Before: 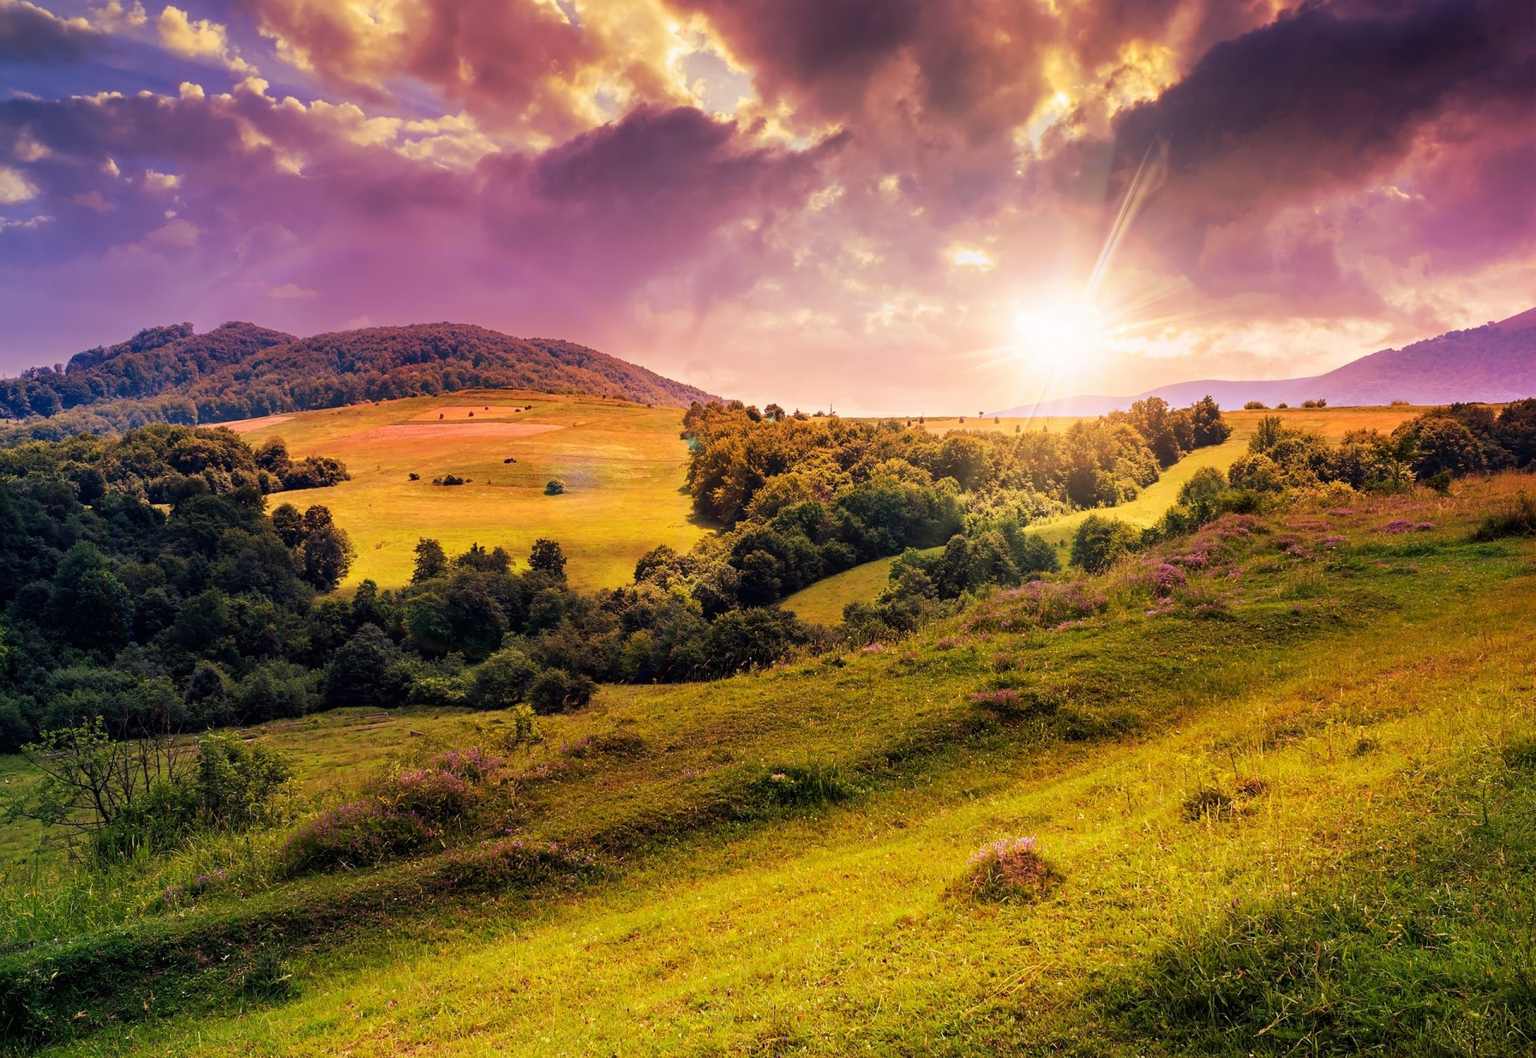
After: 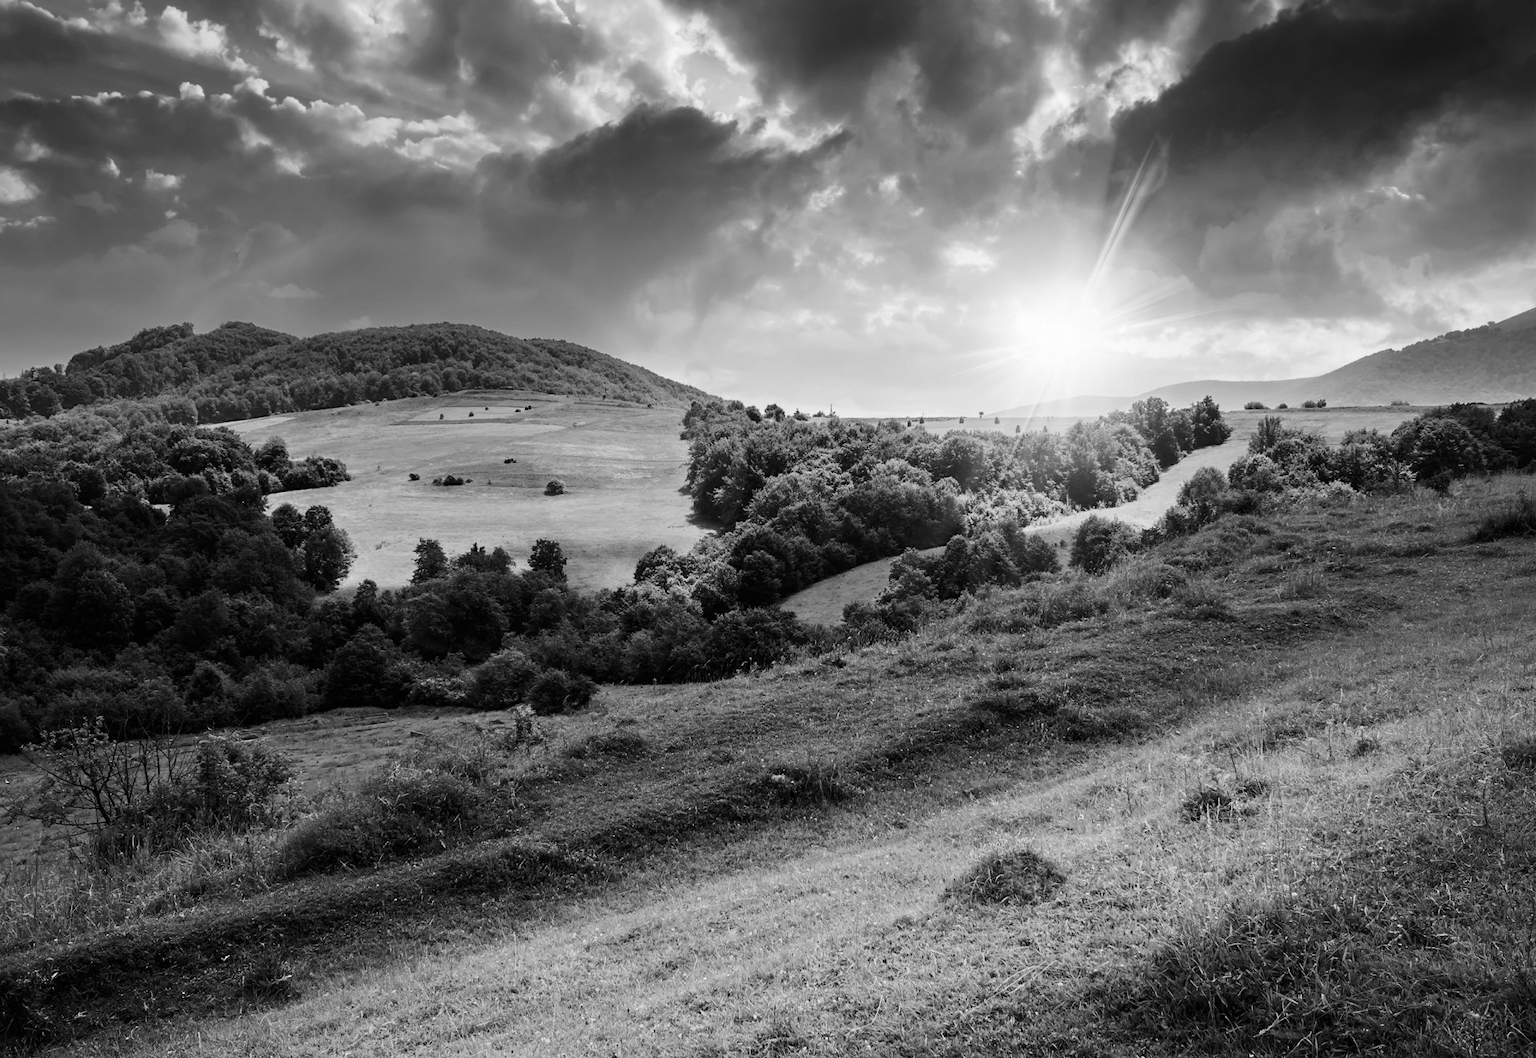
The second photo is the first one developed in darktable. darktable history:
tone curve: curves: ch0 [(0, 0) (0.227, 0.17) (0.766, 0.774) (1, 1)]; ch1 [(0, 0) (0.114, 0.127) (0.437, 0.452) (0.498, 0.495) (0.579, 0.602) (1, 1)]; ch2 [(0, 0) (0.233, 0.259) (0.493, 0.492) (0.568, 0.596) (1, 1)], color space Lab, independent channels, preserve colors none
monochrome: on, module defaults
